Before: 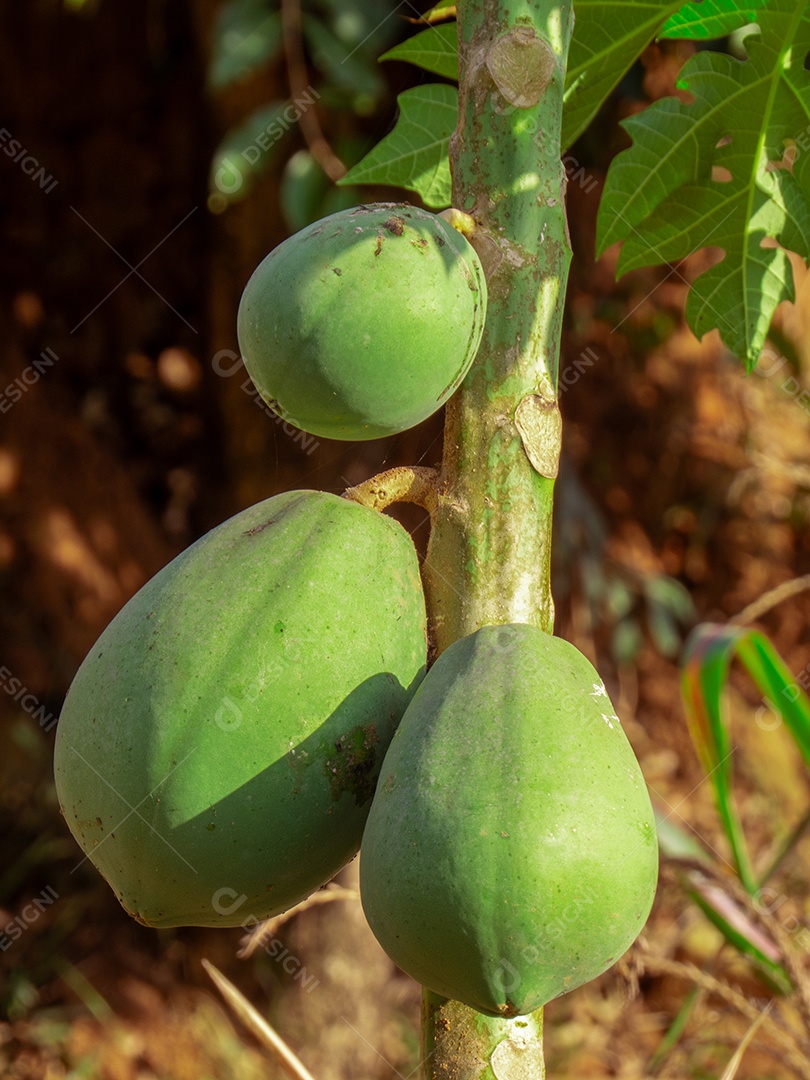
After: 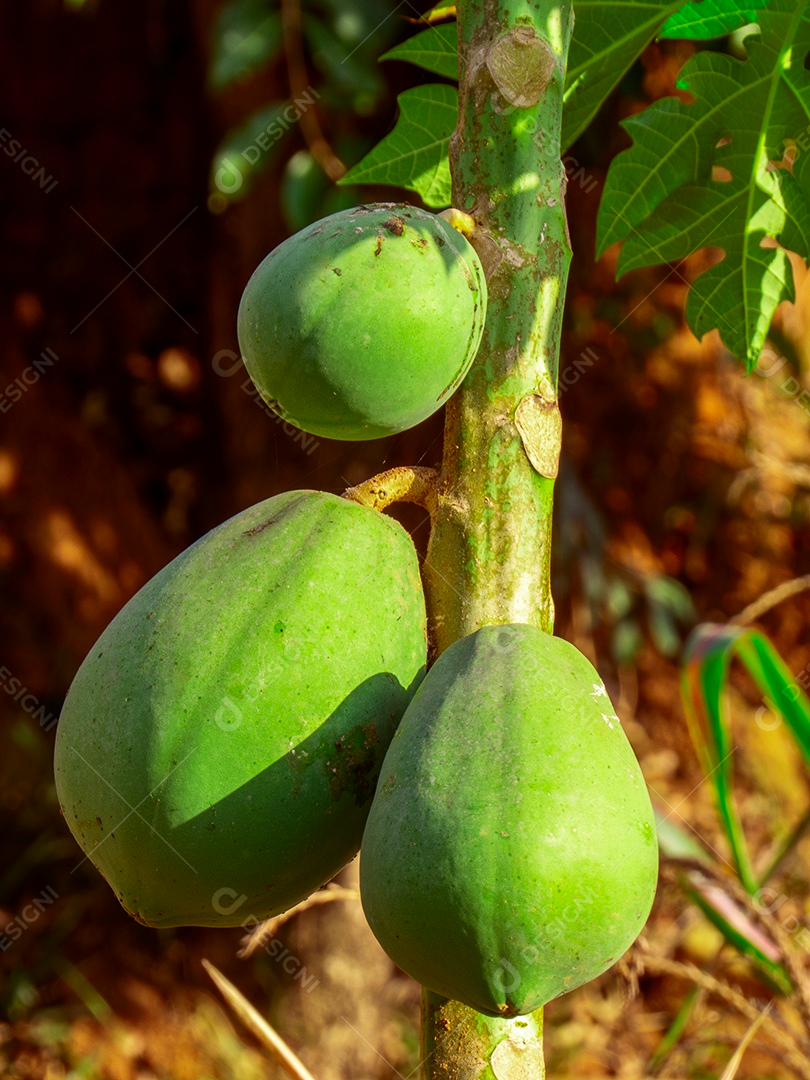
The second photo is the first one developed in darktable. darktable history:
color correction: highlights a* -0.28, highlights b* -0.072
contrast brightness saturation: contrast 0.185, saturation 0.31
